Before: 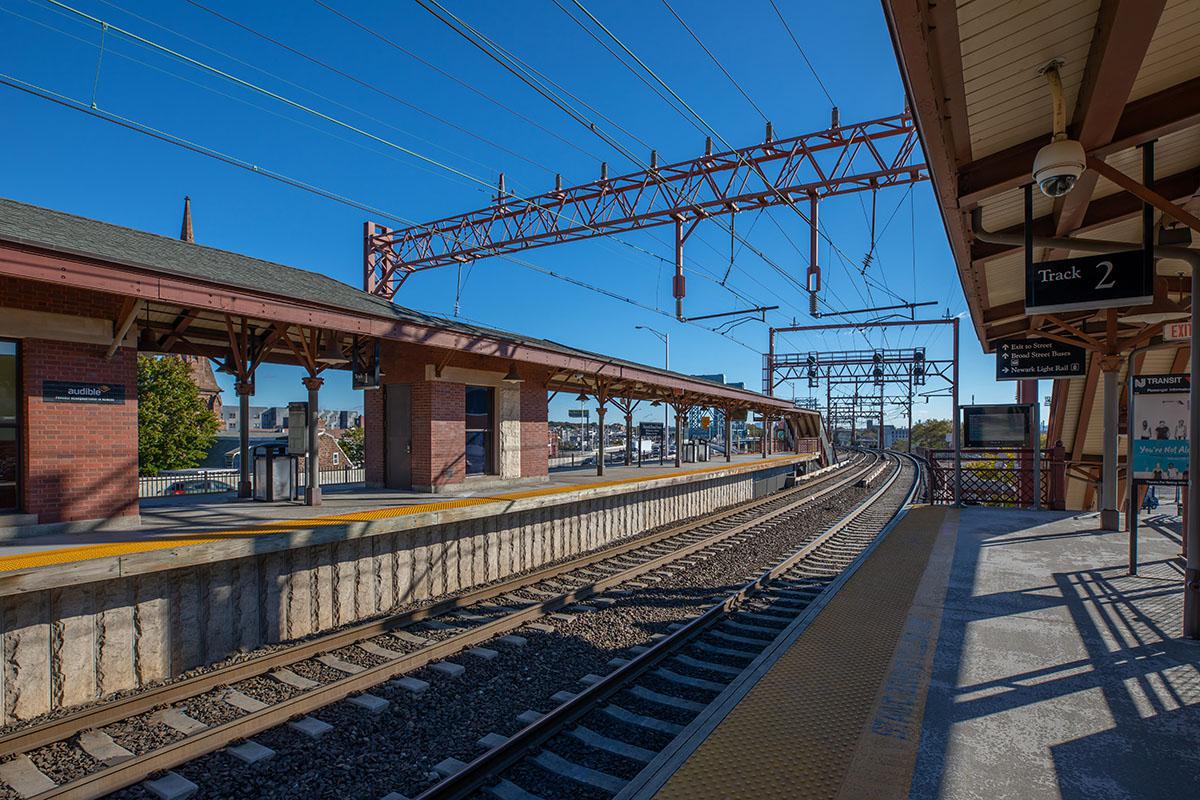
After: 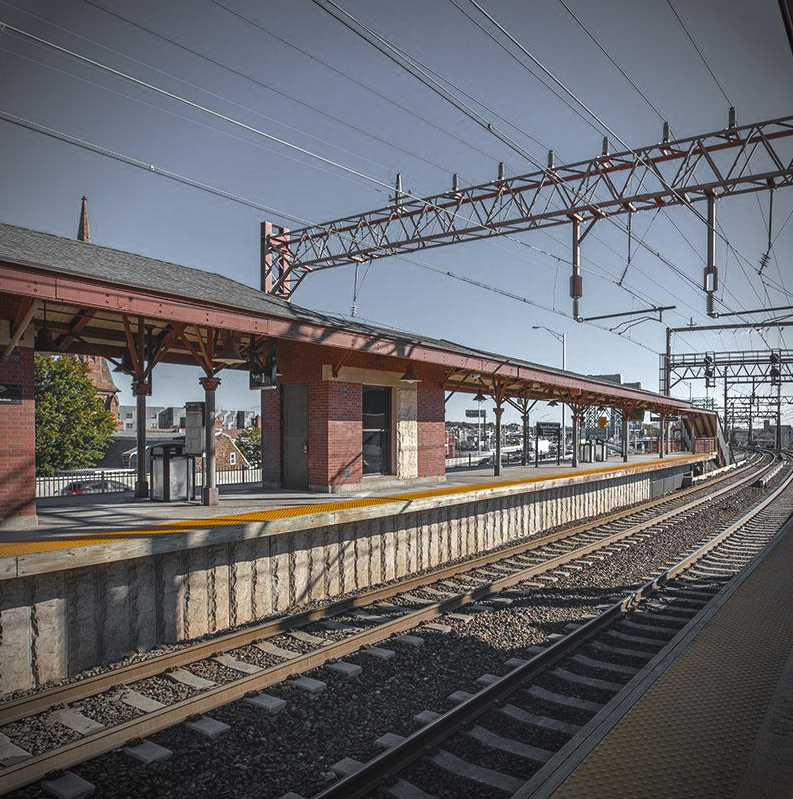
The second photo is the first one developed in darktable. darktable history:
vignetting: brightness -0.704, saturation -0.482, automatic ratio true
crop and rotate: left 8.587%, right 25.251%
color zones: curves: ch0 [(0.004, 0.388) (0.125, 0.392) (0.25, 0.404) (0.375, 0.5) (0.5, 0.5) (0.625, 0.5) (0.75, 0.5) (0.875, 0.5)]; ch1 [(0, 0.5) (0.125, 0.5) (0.25, 0.5) (0.375, 0.124) (0.524, 0.124) (0.645, 0.128) (0.789, 0.132) (0.914, 0.096) (0.998, 0.068)]
exposure: black level correction -0.005, exposure 0.613 EV, compensate highlight preservation false
